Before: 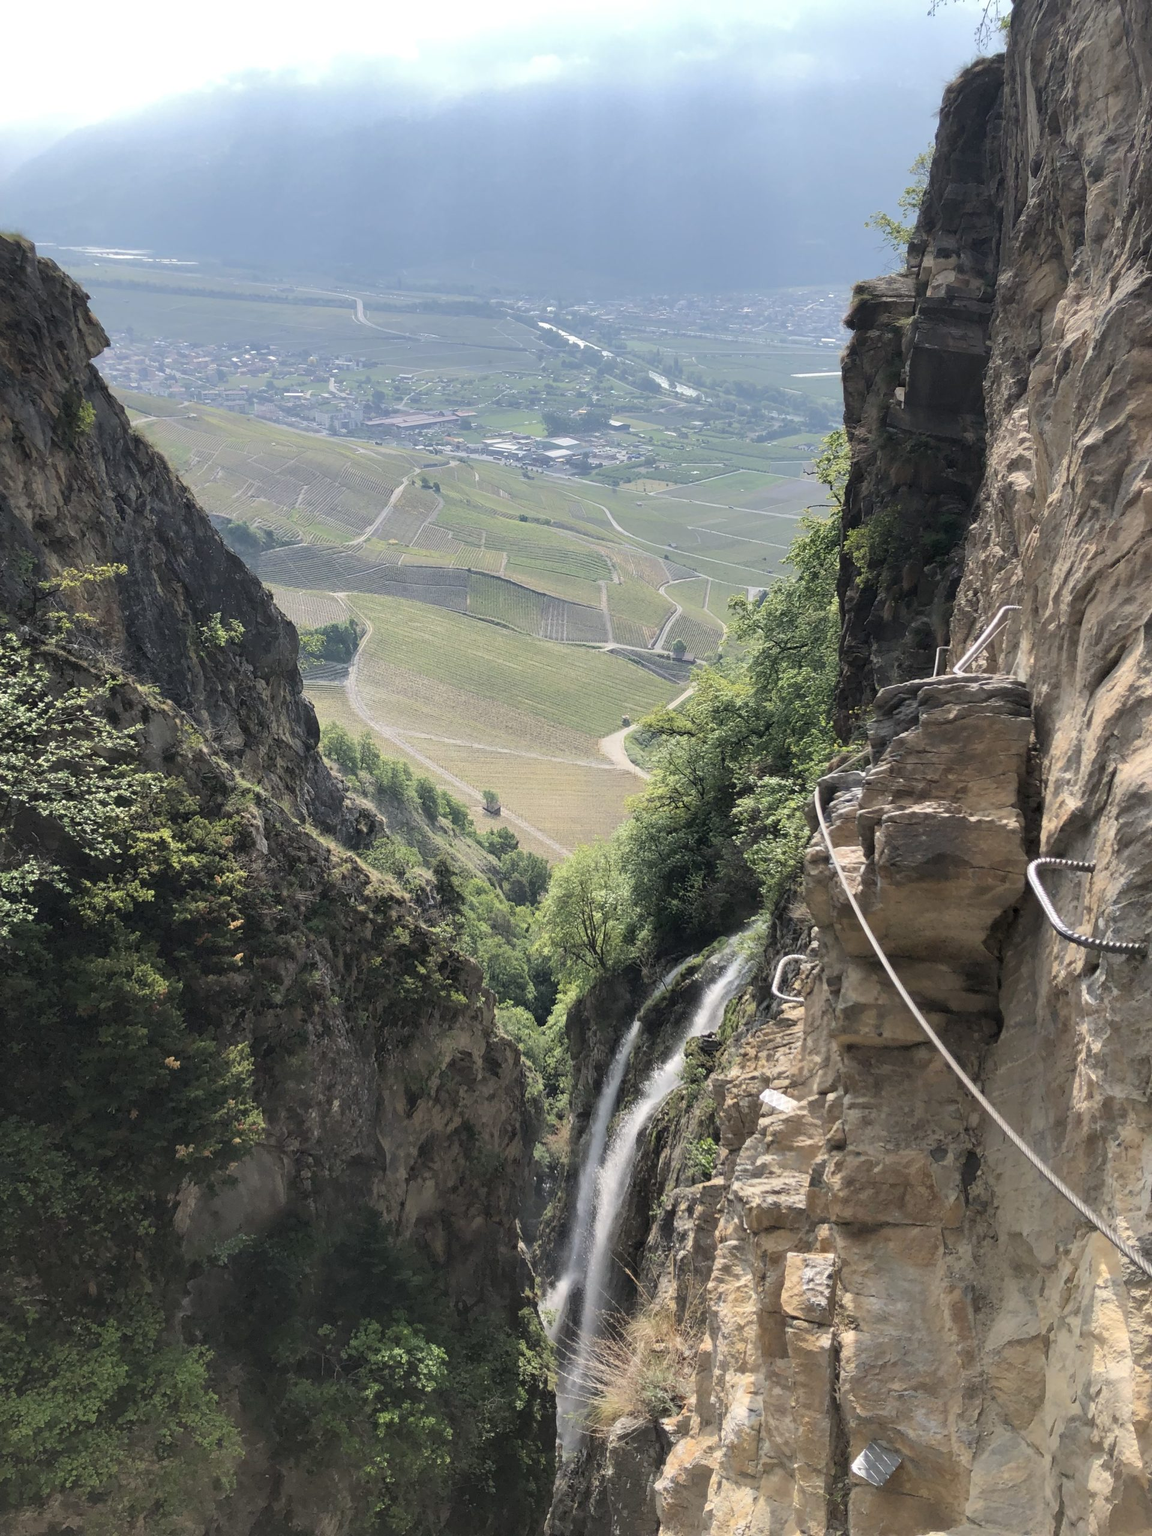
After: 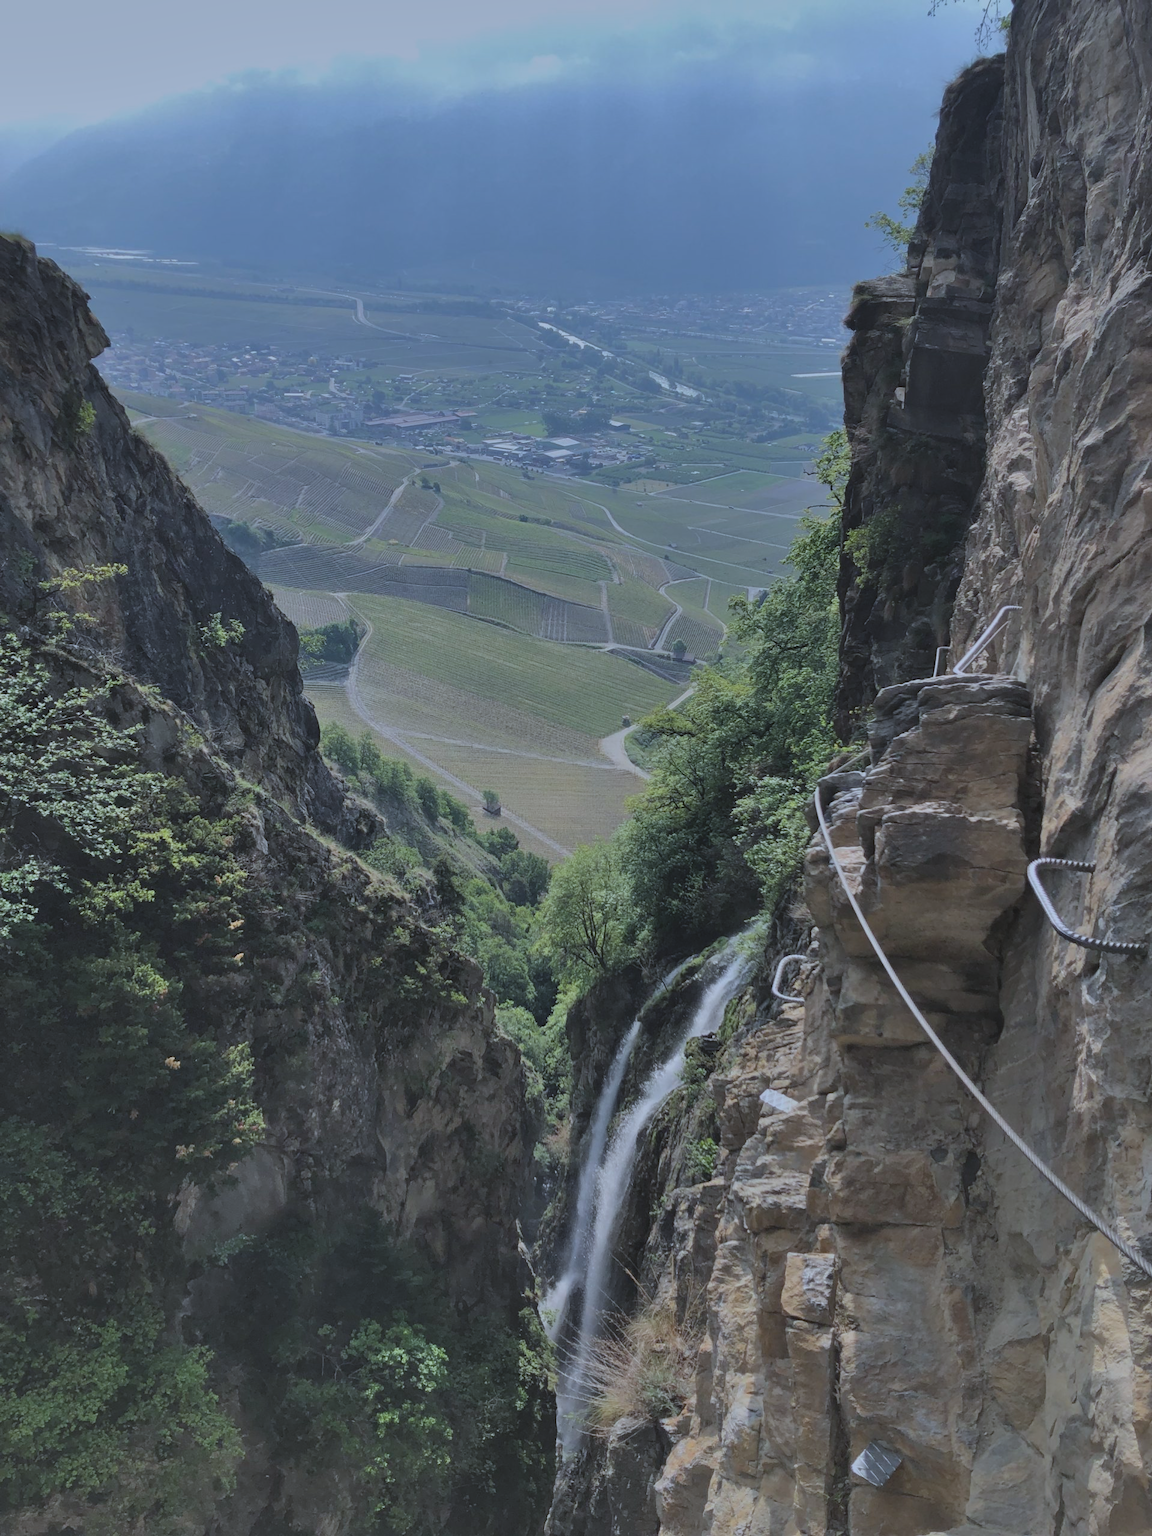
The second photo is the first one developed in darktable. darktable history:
exposure: black level correction -0.016, exposure -1.018 EV, compensate highlight preservation false
white balance: red 0.926, green 1.003, blue 1.133
shadows and highlights: highlights color adjustment 0%, low approximation 0.01, soften with gaussian
